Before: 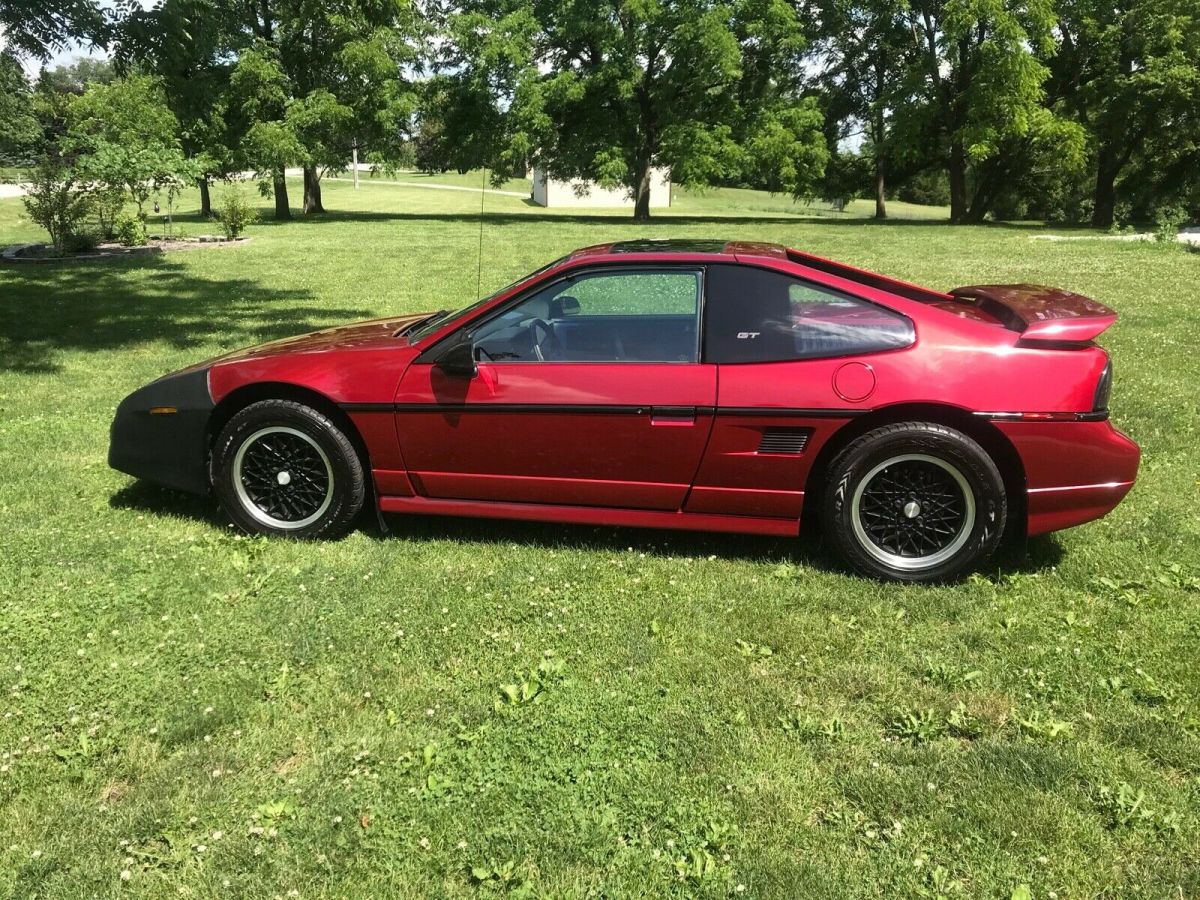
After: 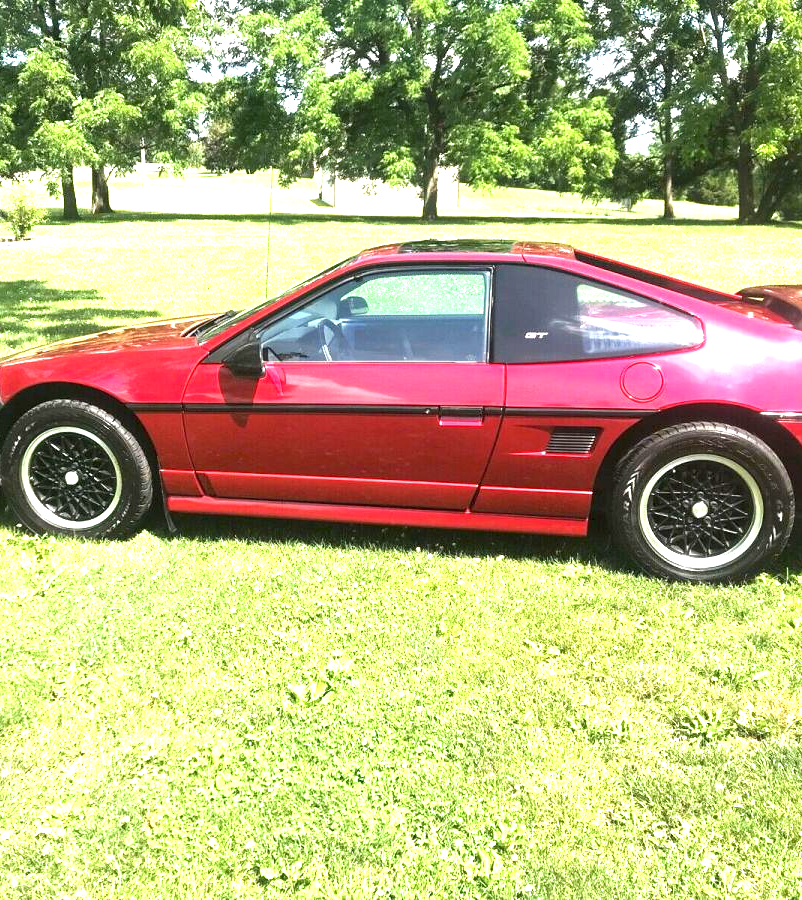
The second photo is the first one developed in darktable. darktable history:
exposure: exposure 2 EV, compensate highlight preservation false
crop and rotate: left 17.732%, right 15.423%
